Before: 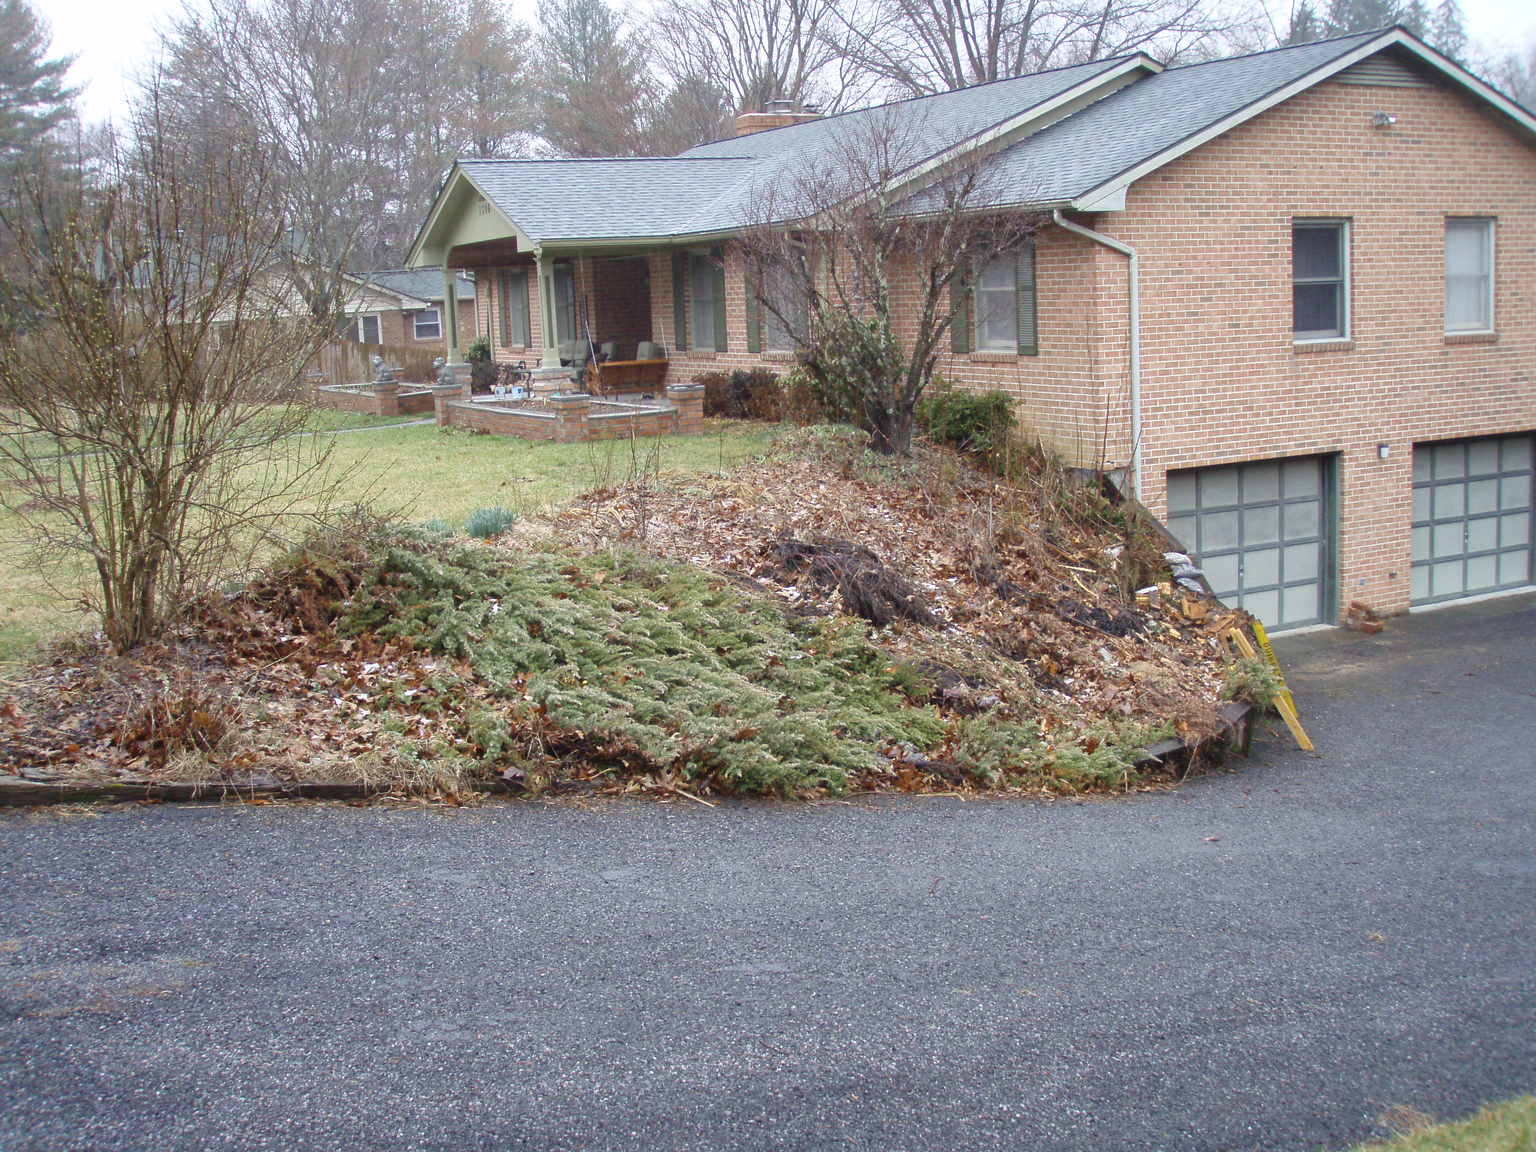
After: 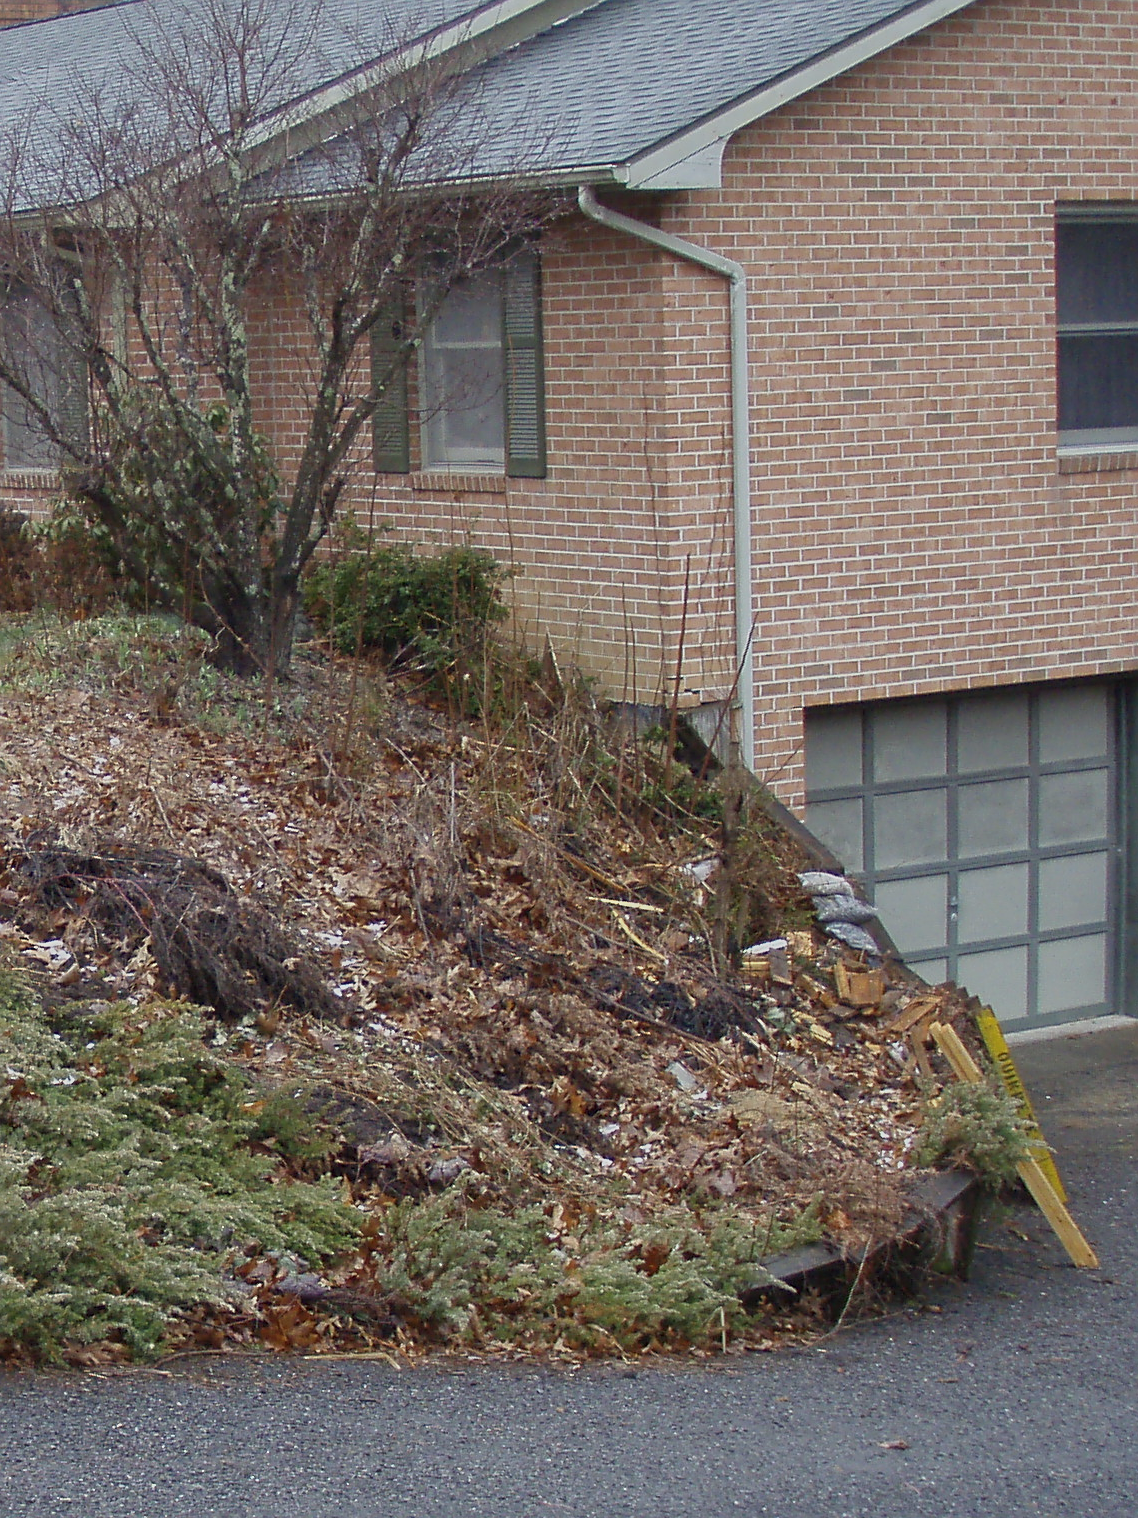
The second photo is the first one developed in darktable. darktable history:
sharpen: on, module defaults
crop and rotate: left 49.801%, top 10.114%, right 13.143%, bottom 23.979%
exposure: black level correction 0, exposure -0.703 EV, compensate exposure bias true, compensate highlight preservation false
